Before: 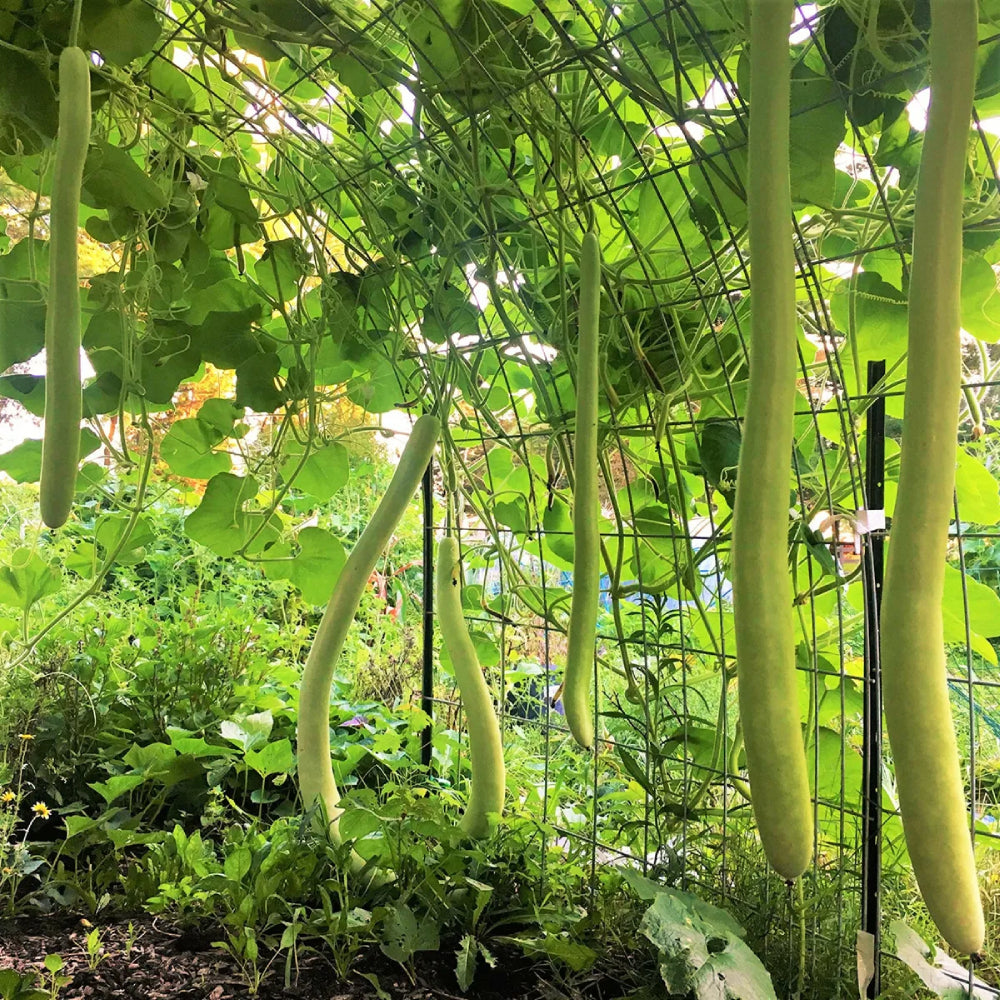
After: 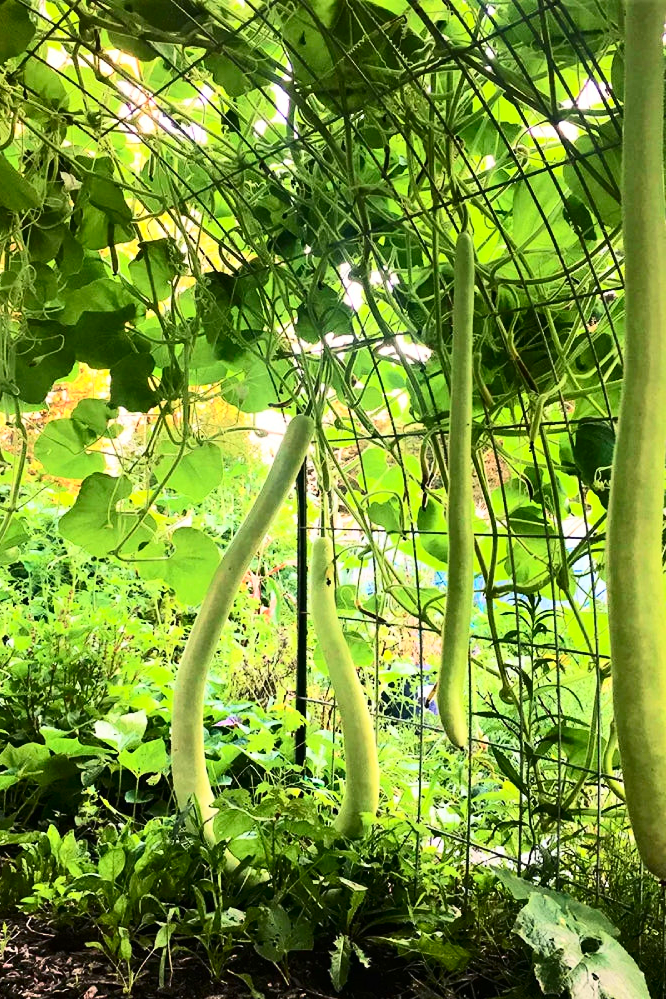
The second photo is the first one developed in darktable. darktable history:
contrast brightness saturation: contrast 0.4, brightness 0.1, saturation 0.21
crop and rotate: left 12.673%, right 20.66%
